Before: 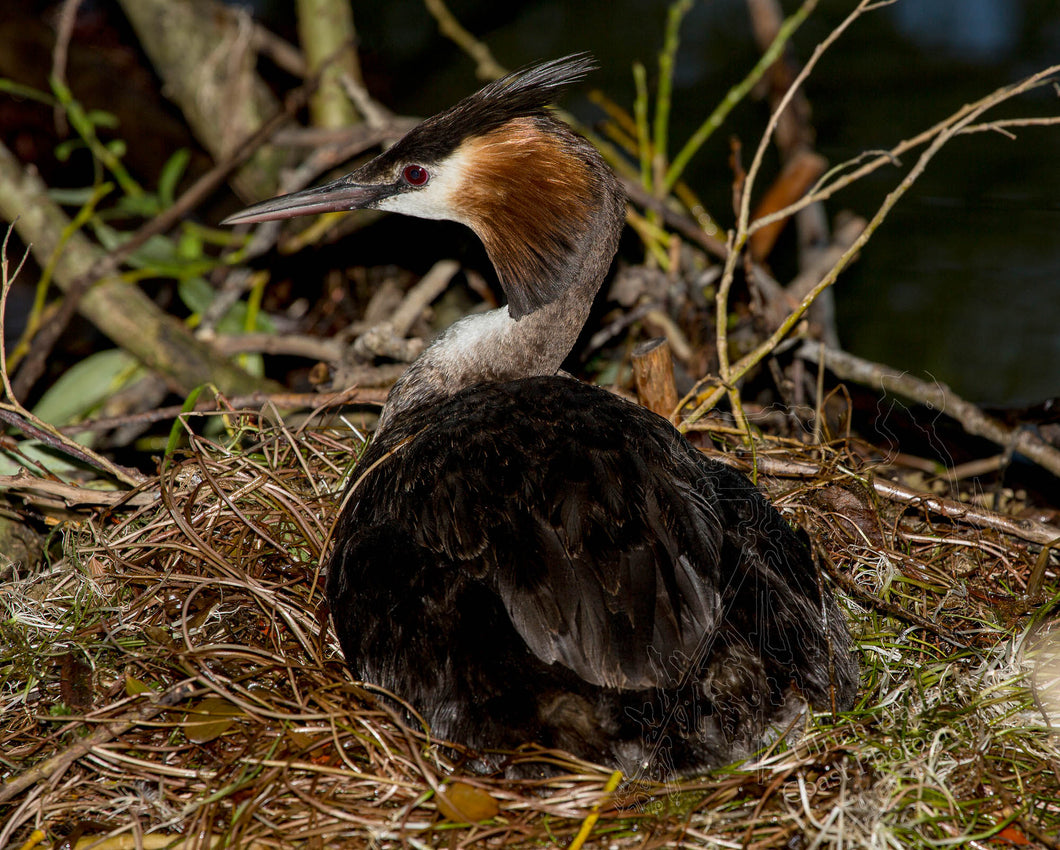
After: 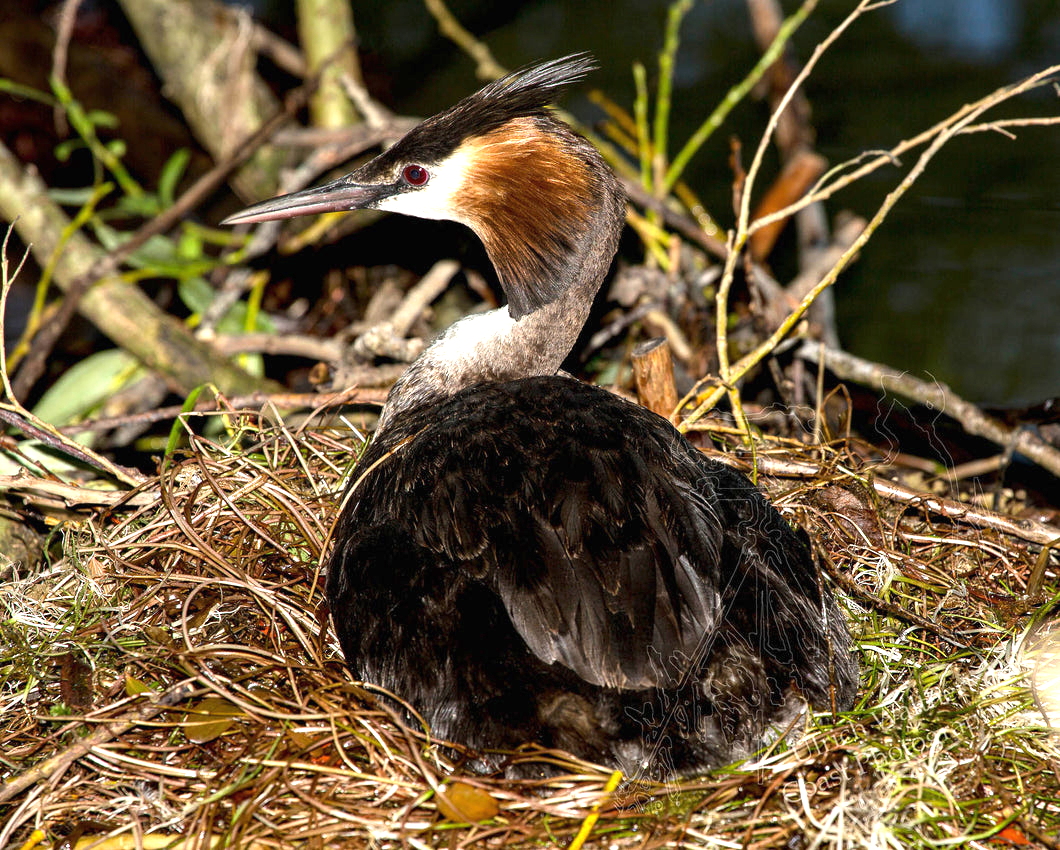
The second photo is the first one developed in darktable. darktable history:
exposure: black level correction 0, exposure 1.2 EV, compensate exposure bias true, compensate highlight preservation false
color balance rgb: shadows lift › luminance -10%, highlights gain › luminance 10%, saturation formula JzAzBz (2021)
